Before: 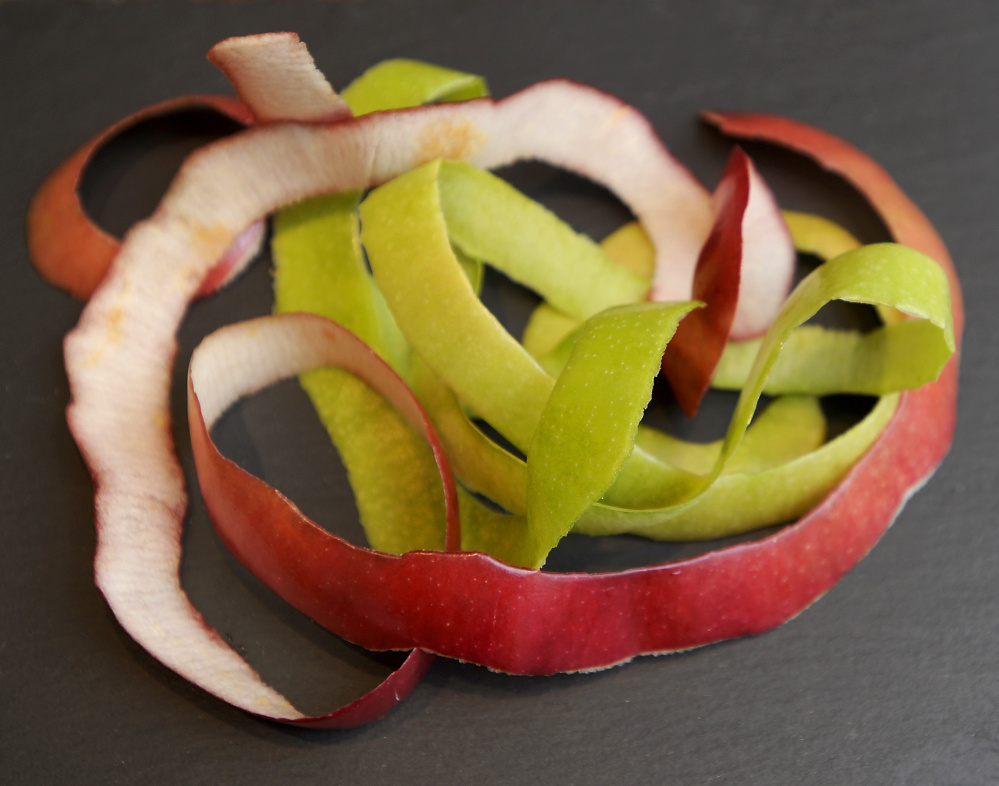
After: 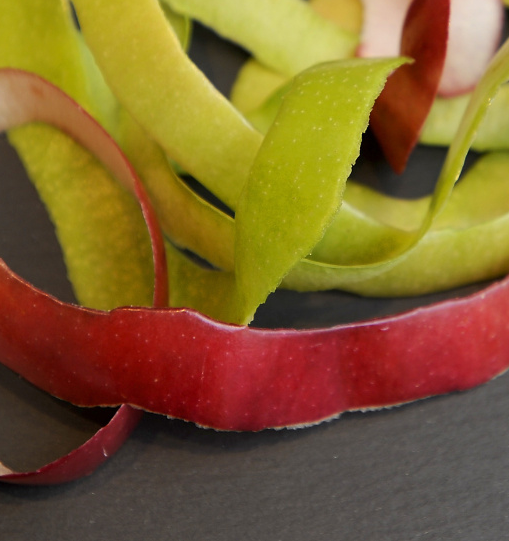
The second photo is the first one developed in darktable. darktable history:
crop and rotate: left 29.237%, top 31.152%, right 19.807%
white balance: red 1, blue 1
